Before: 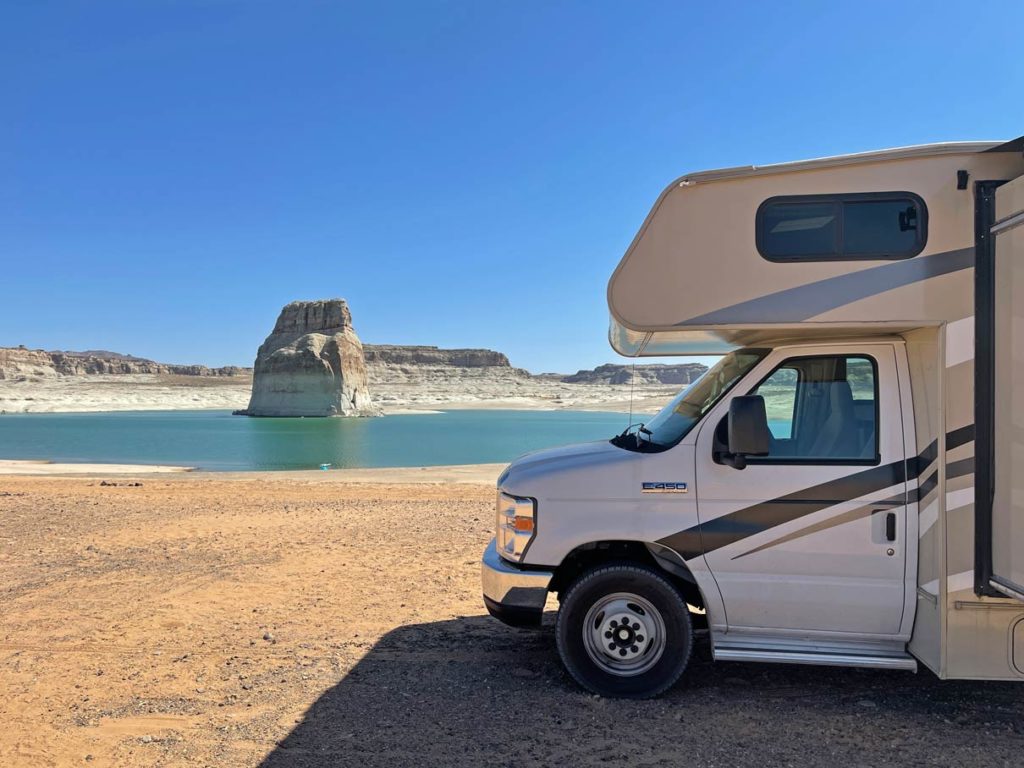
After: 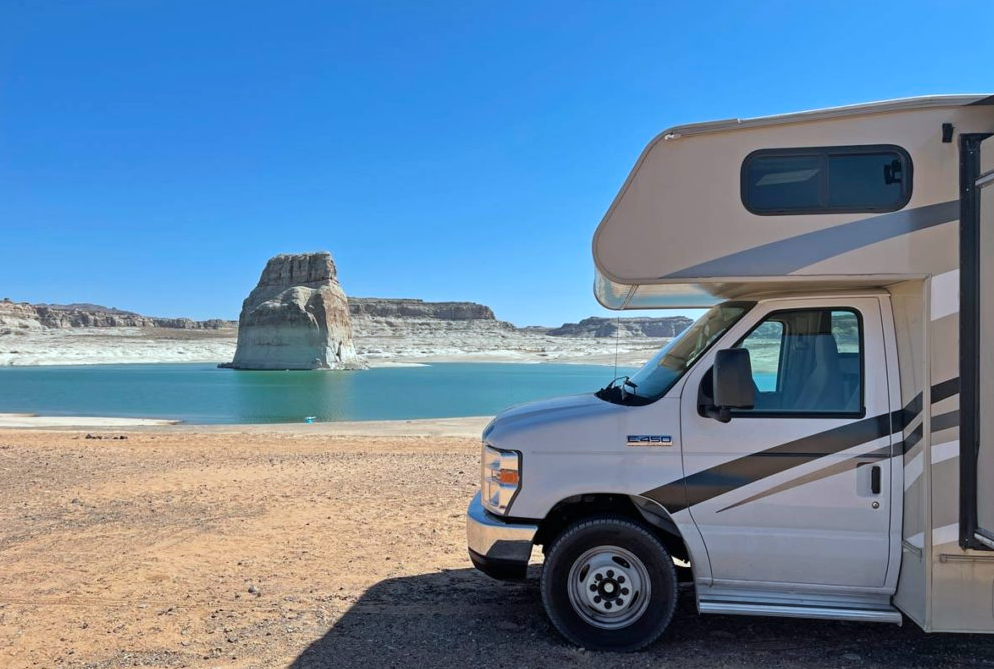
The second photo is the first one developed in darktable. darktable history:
crop: left 1.507%, top 6.147%, right 1.379%, bottom 6.637%
color correction: highlights a* -4.18, highlights b* -10.81
